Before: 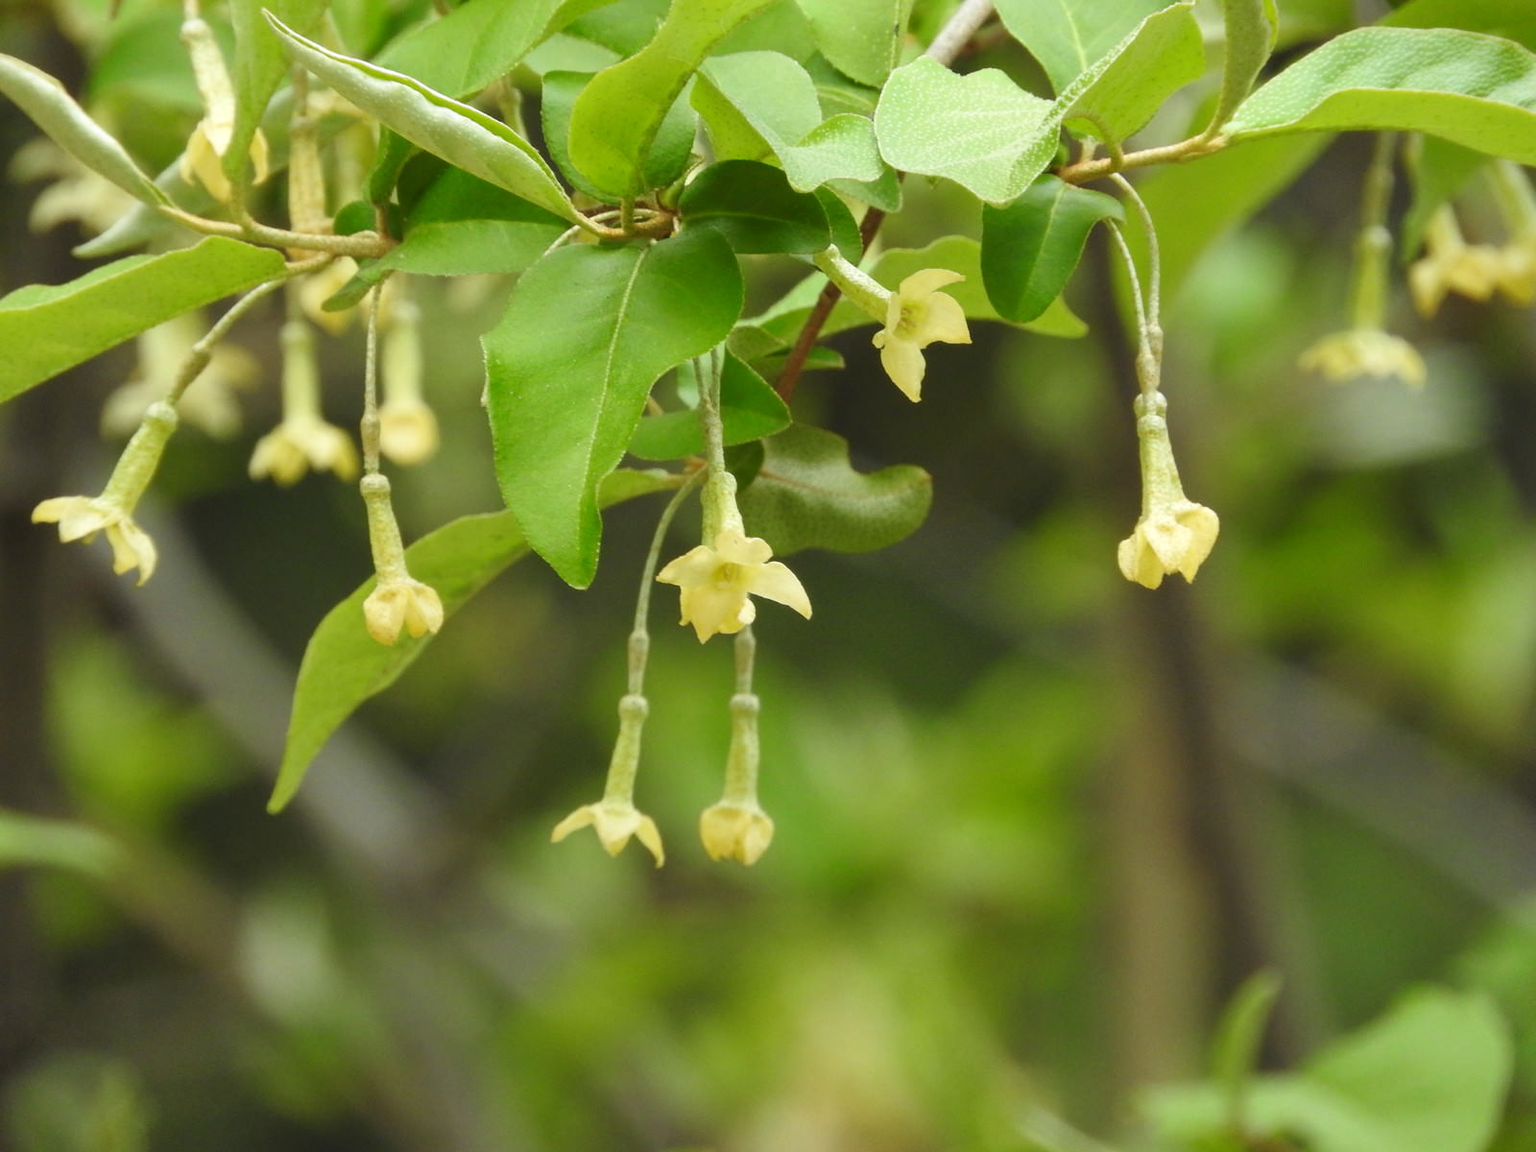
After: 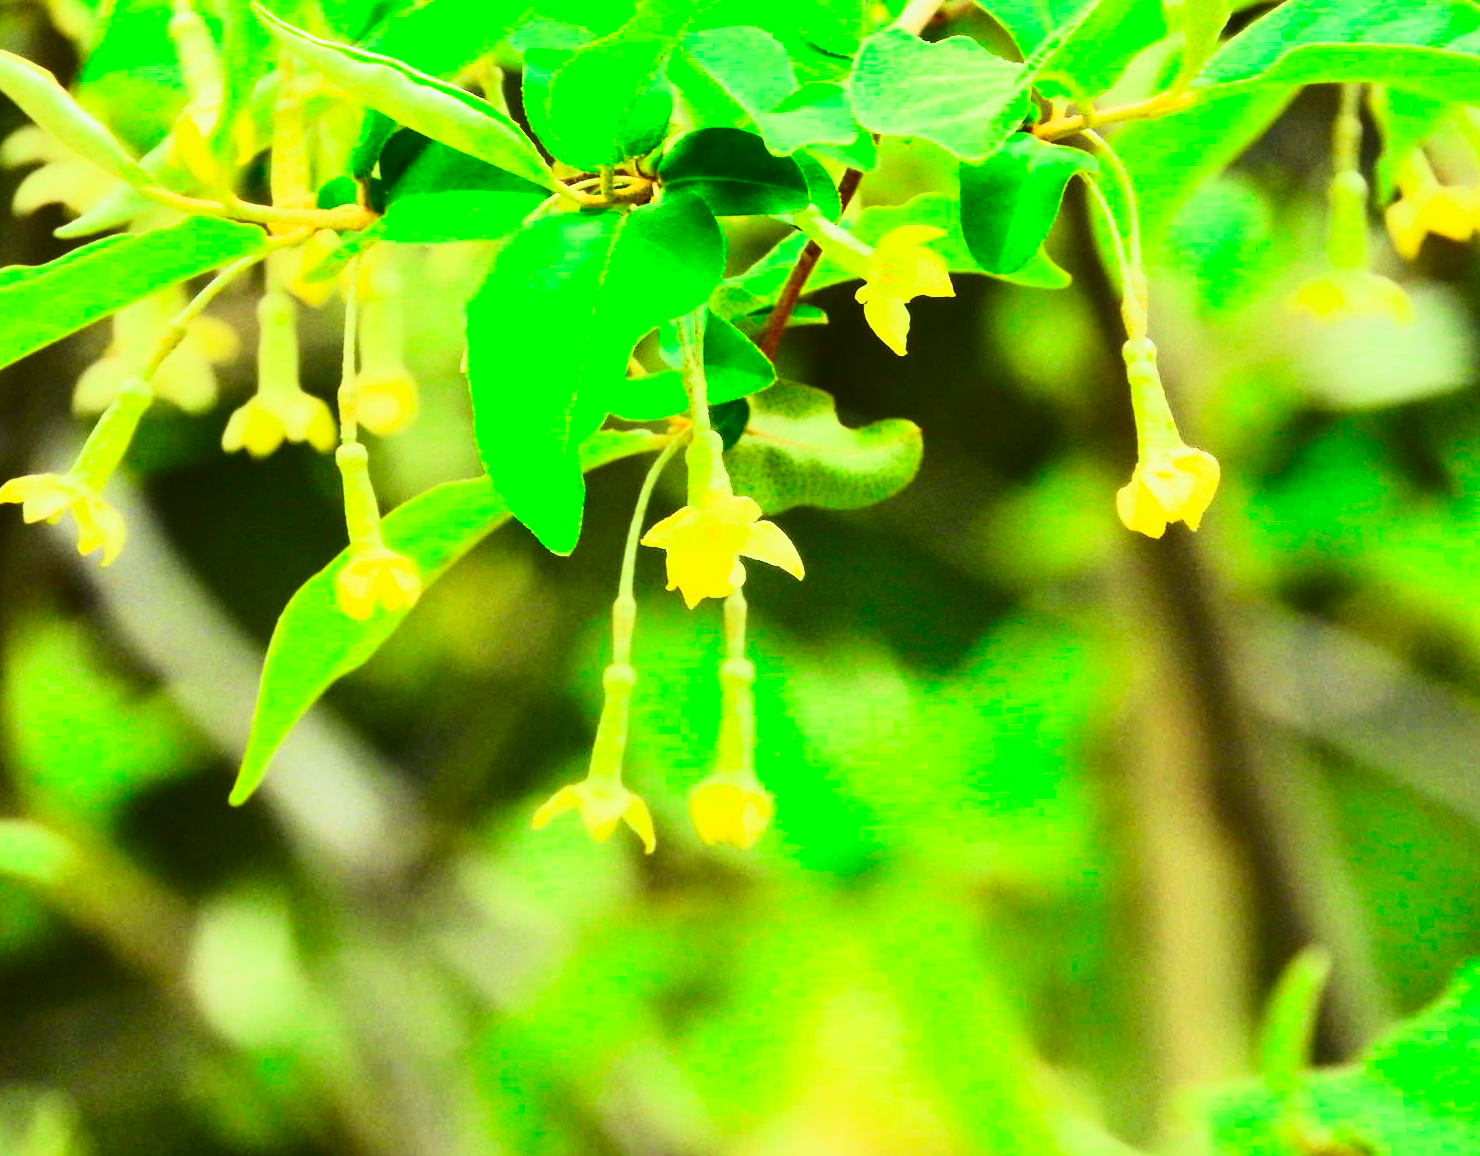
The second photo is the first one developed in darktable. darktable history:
exposure: black level correction 0.001, exposure 0.5 EV, compensate exposure bias true, compensate highlight preservation false
tone curve: curves: ch0 [(0, 0) (0.181, 0.087) (0.498, 0.485) (0.78, 0.742) (0.993, 0.954)]; ch1 [(0, 0) (0.311, 0.149) (0.395, 0.349) (0.488, 0.477) (0.612, 0.641) (1, 1)]; ch2 [(0, 0) (0.5, 0.5) (0.638, 0.667) (1, 1)], color space Lab, independent channels, preserve colors none
rotate and perspective: rotation -1.68°, lens shift (vertical) -0.146, crop left 0.049, crop right 0.912, crop top 0.032, crop bottom 0.96
contrast brightness saturation: contrast 0.83, brightness 0.59, saturation 0.59
